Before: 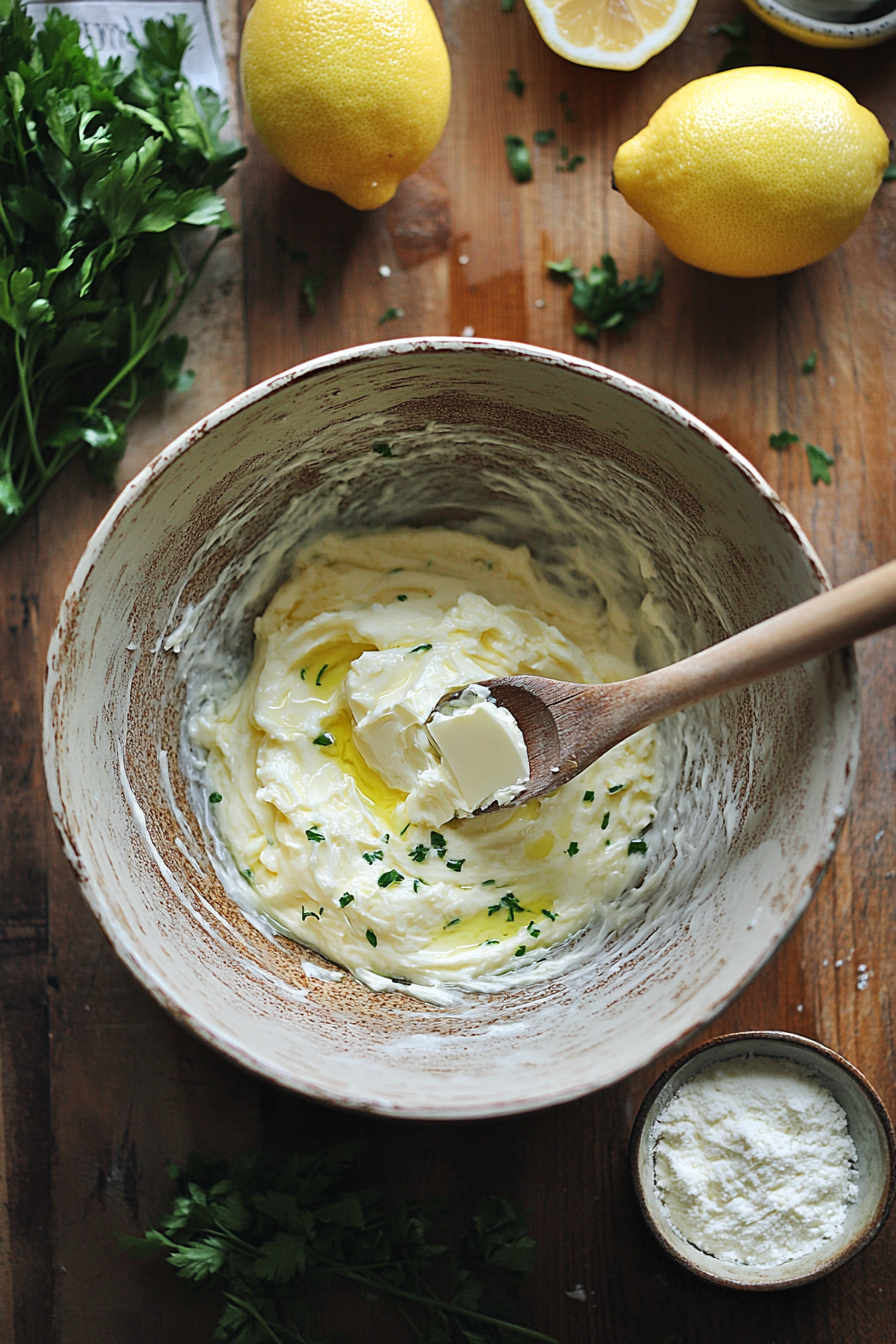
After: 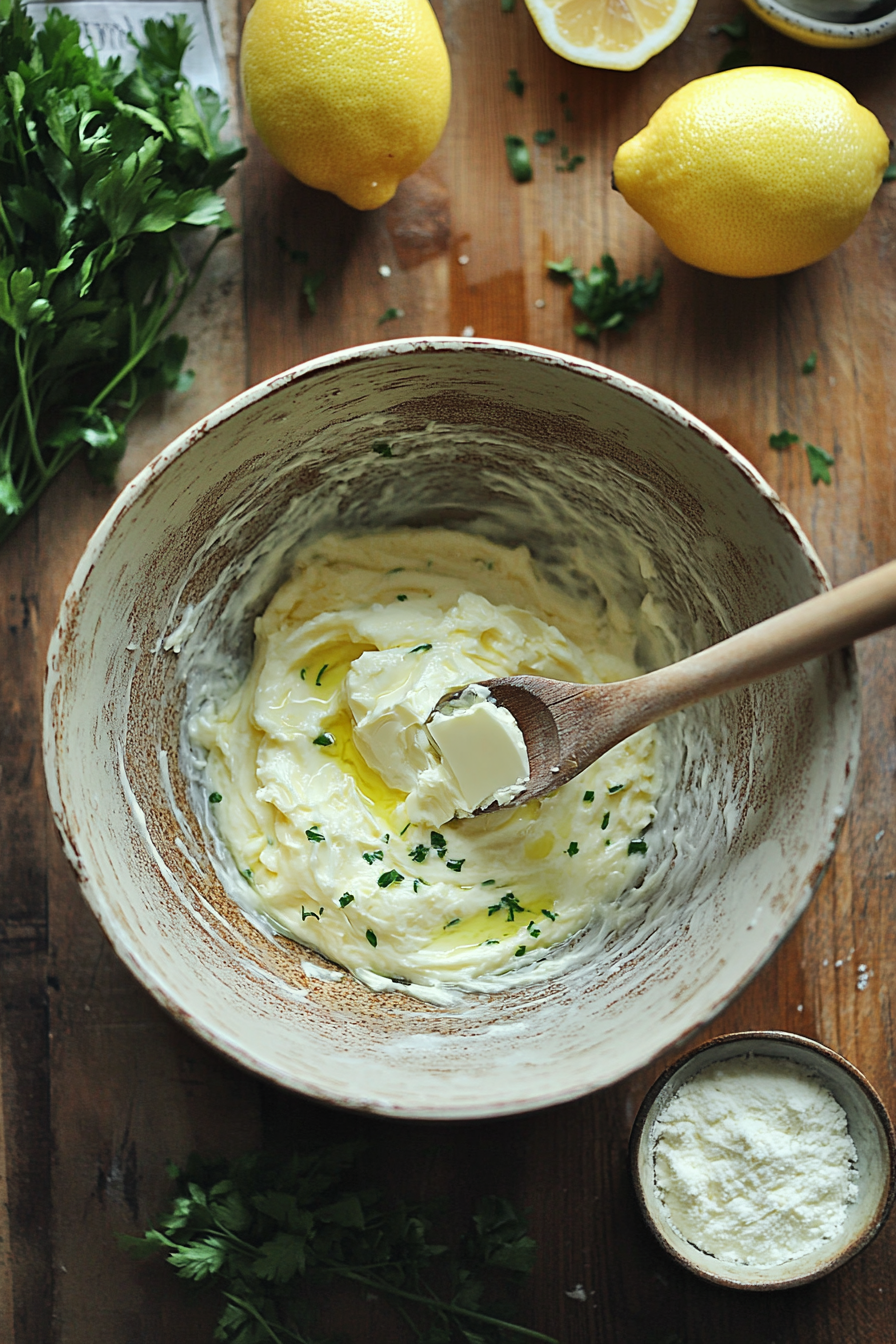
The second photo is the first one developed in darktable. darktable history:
color correction: highlights a* -4.8, highlights b* 5.06, saturation 0.955
shadows and highlights: radius 263.59, soften with gaussian
